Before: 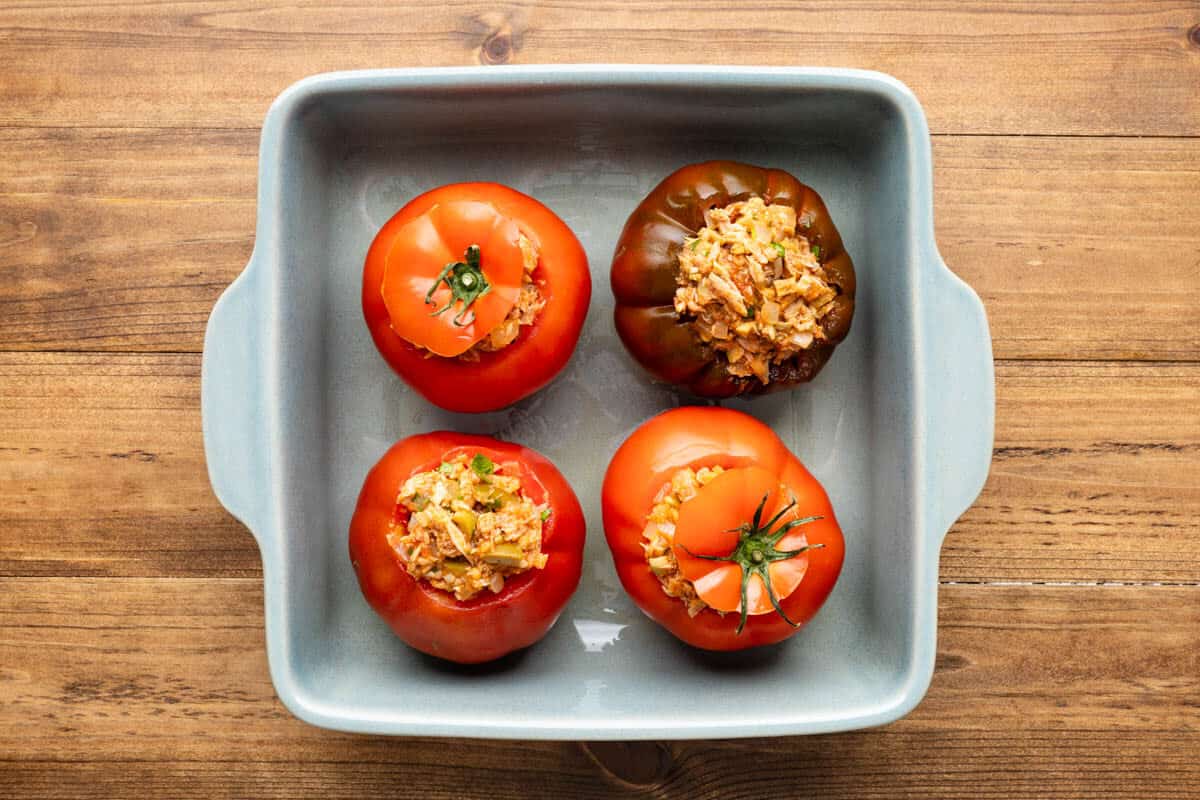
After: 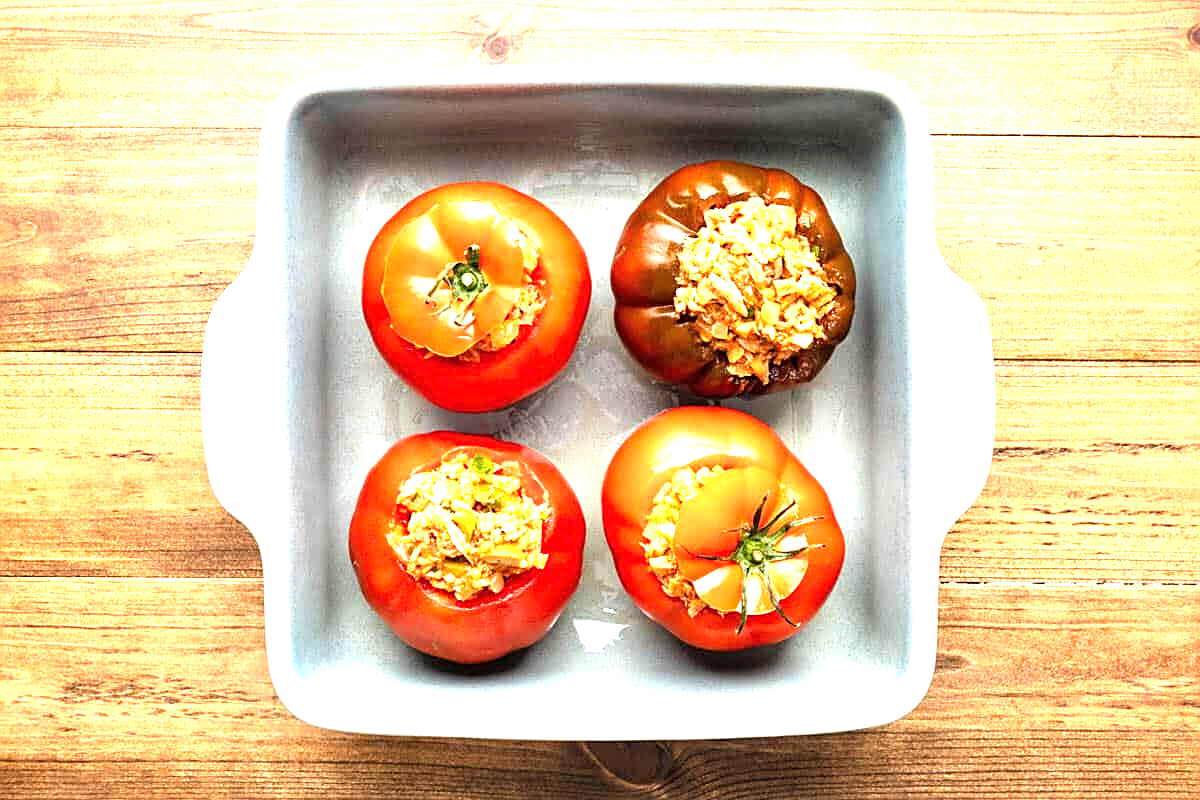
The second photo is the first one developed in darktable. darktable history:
exposure: black level correction 0, exposure 1.199 EV, compensate highlight preservation false
tone equalizer: -8 EV -0.398 EV, -7 EV -0.355 EV, -6 EV -0.322 EV, -5 EV -0.239 EV, -3 EV 0.226 EV, -2 EV 0.316 EV, -1 EV 0.398 EV, +0 EV 0.43 EV
sharpen: on, module defaults
